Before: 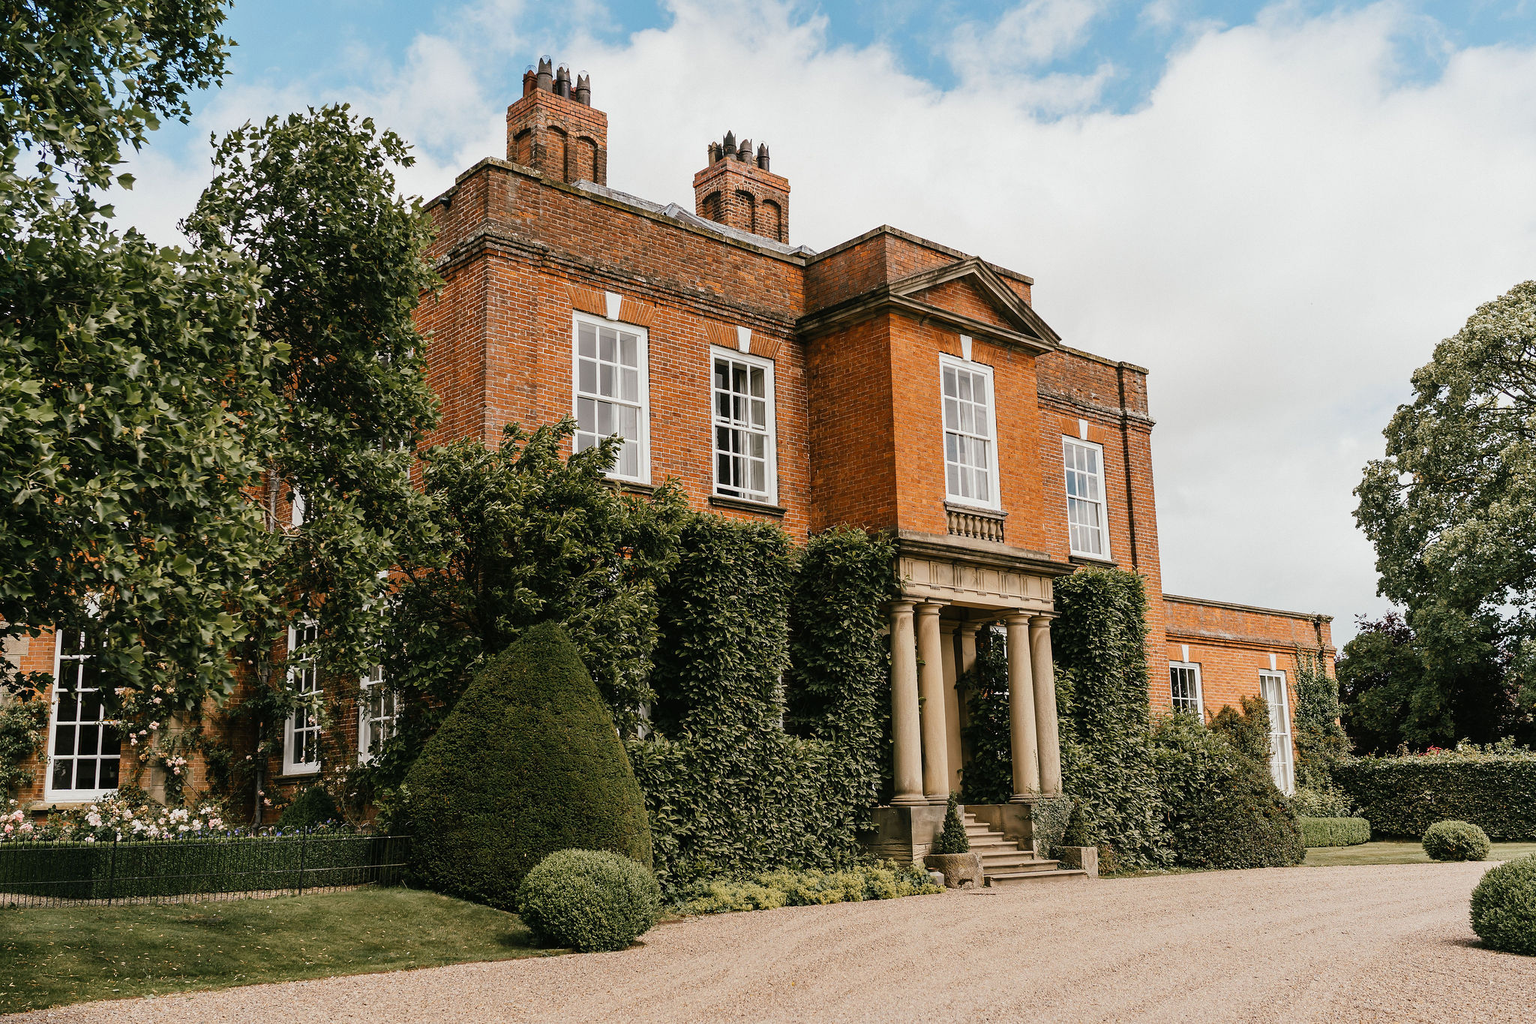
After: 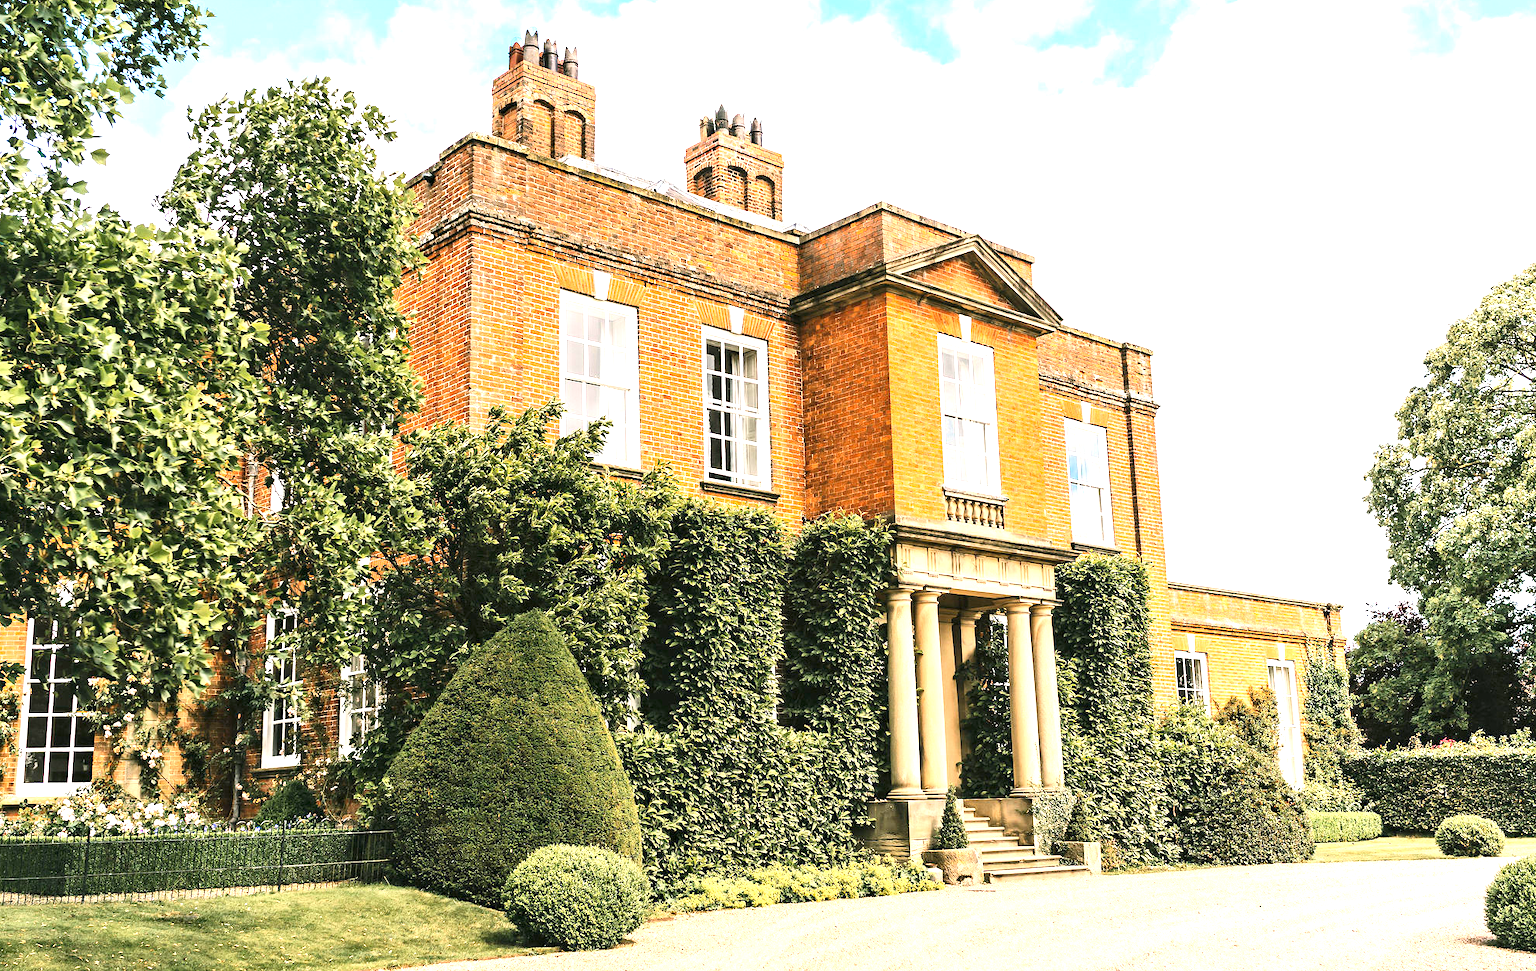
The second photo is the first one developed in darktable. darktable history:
crop: left 1.931%, top 2.874%, right 0.953%, bottom 4.951%
contrast brightness saturation: contrast 0.198, brightness 0.154, saturation 0.146
exposure: black level correction 0, exposure 1.75 EV, compensate highlight preservation false
contrast equalizer: octaves 7, y [[0.5, 0.5, 0.544, 0.569, 0.5, 0.5], [0.5 ×6], [0.5 ×6], [0 ×6], [0 ×6]]
